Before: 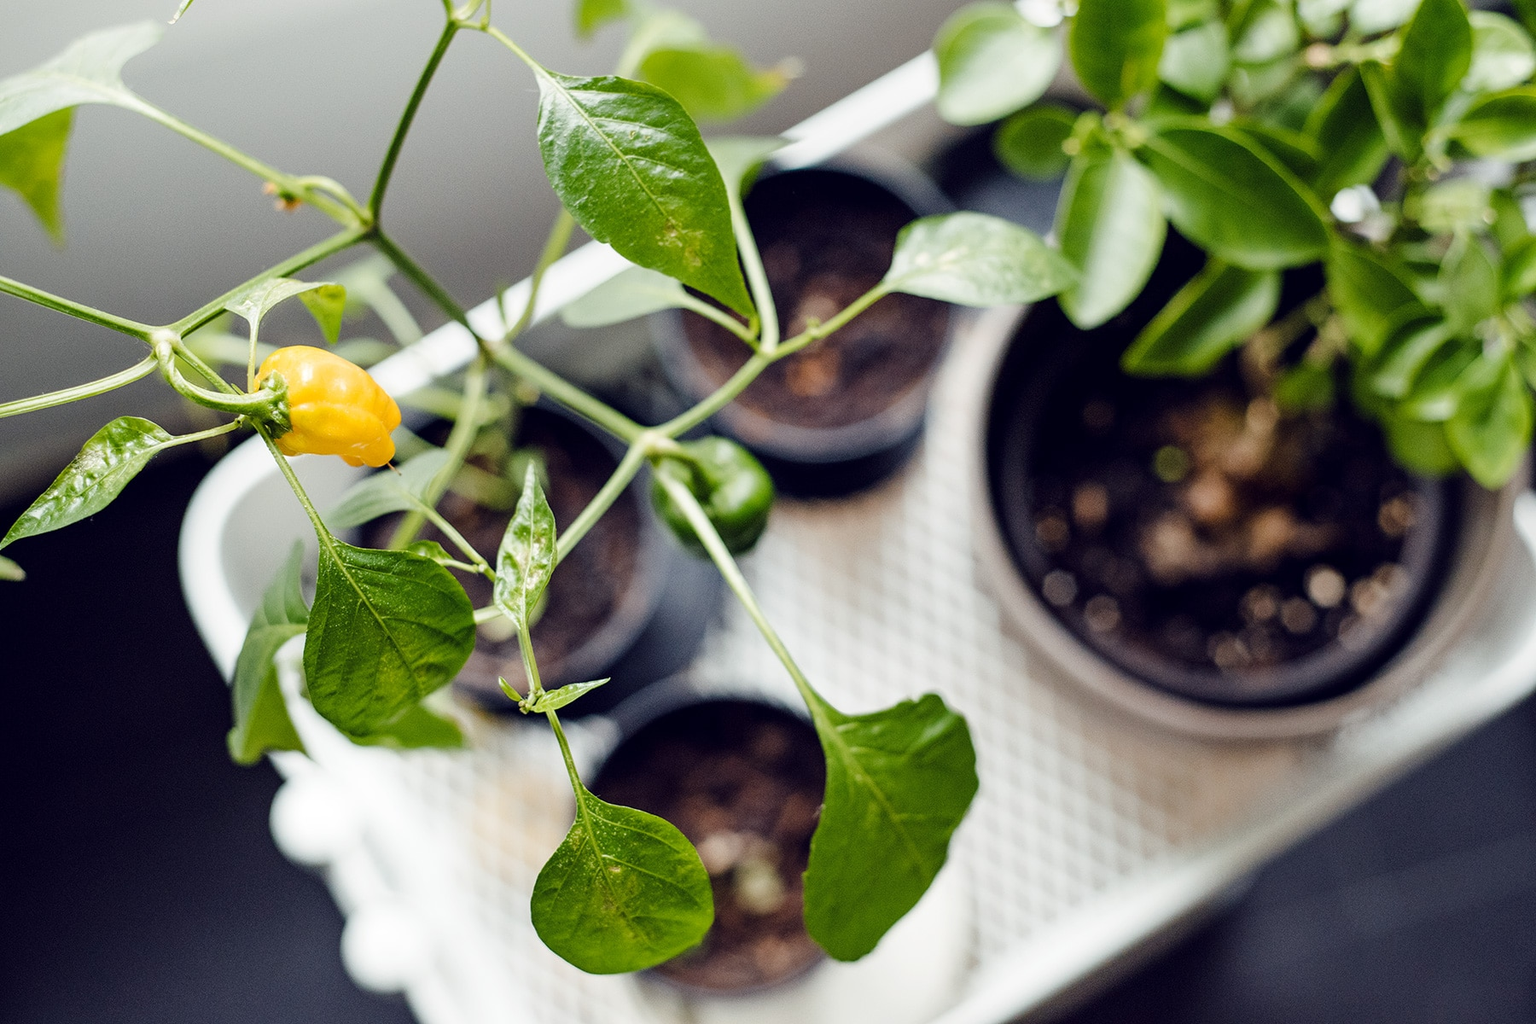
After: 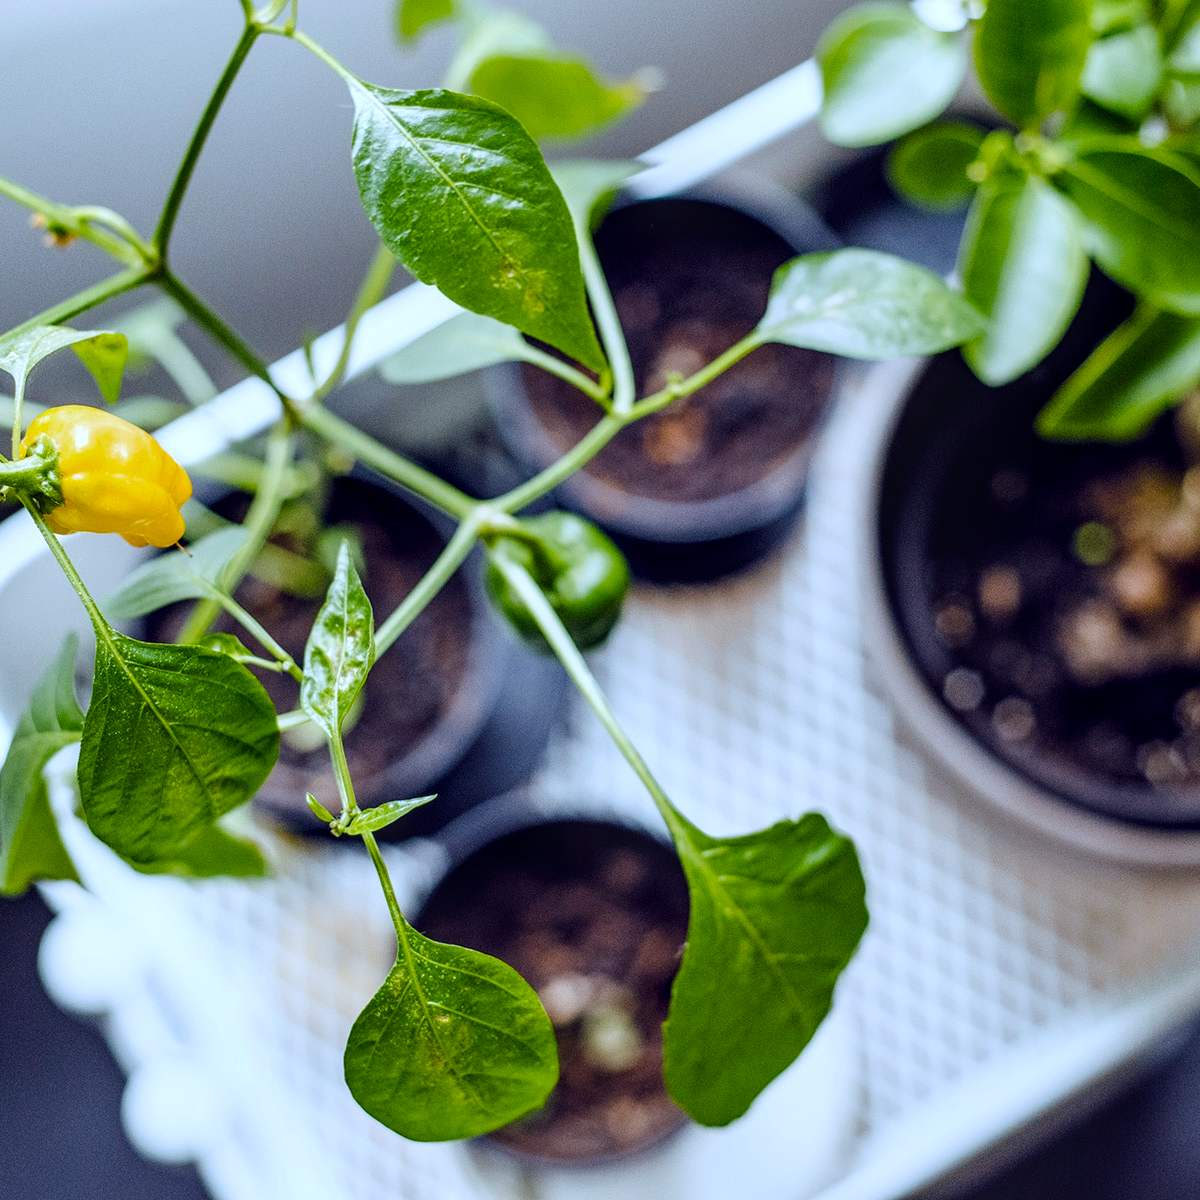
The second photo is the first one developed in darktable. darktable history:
local contrast: on, module defaults
white balance: red 0.926, green 1.003, blue 1.133
crop and rotate: left 15.446%, right 17.836%
color balance rgb: perceptual saturation grading › global saturation 20%, global vibrance 20%
